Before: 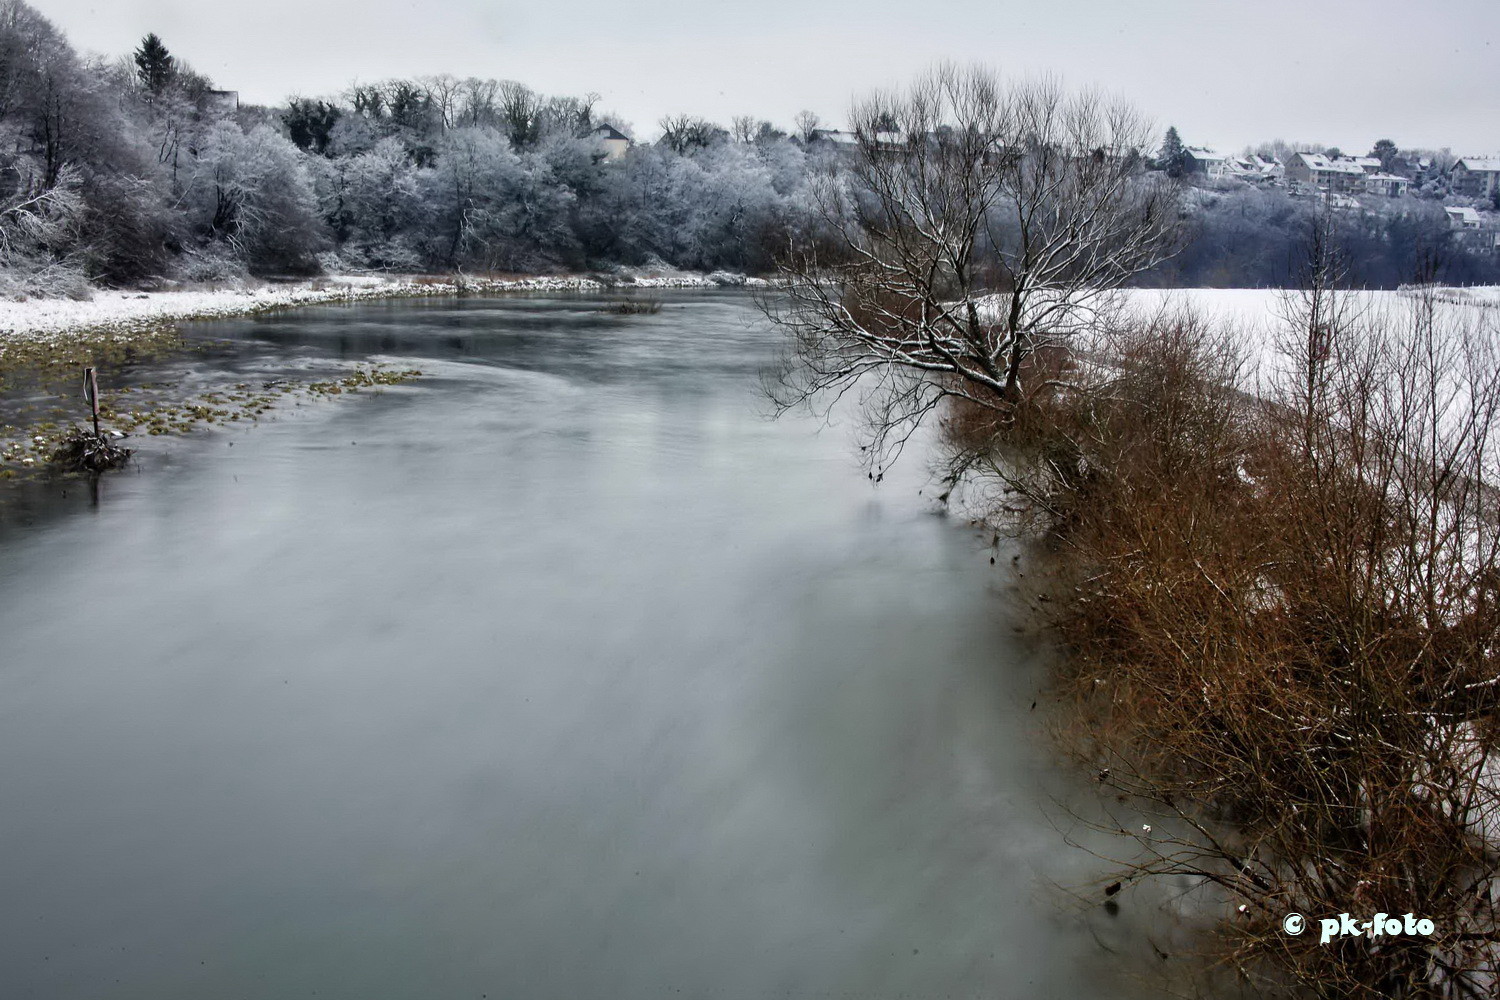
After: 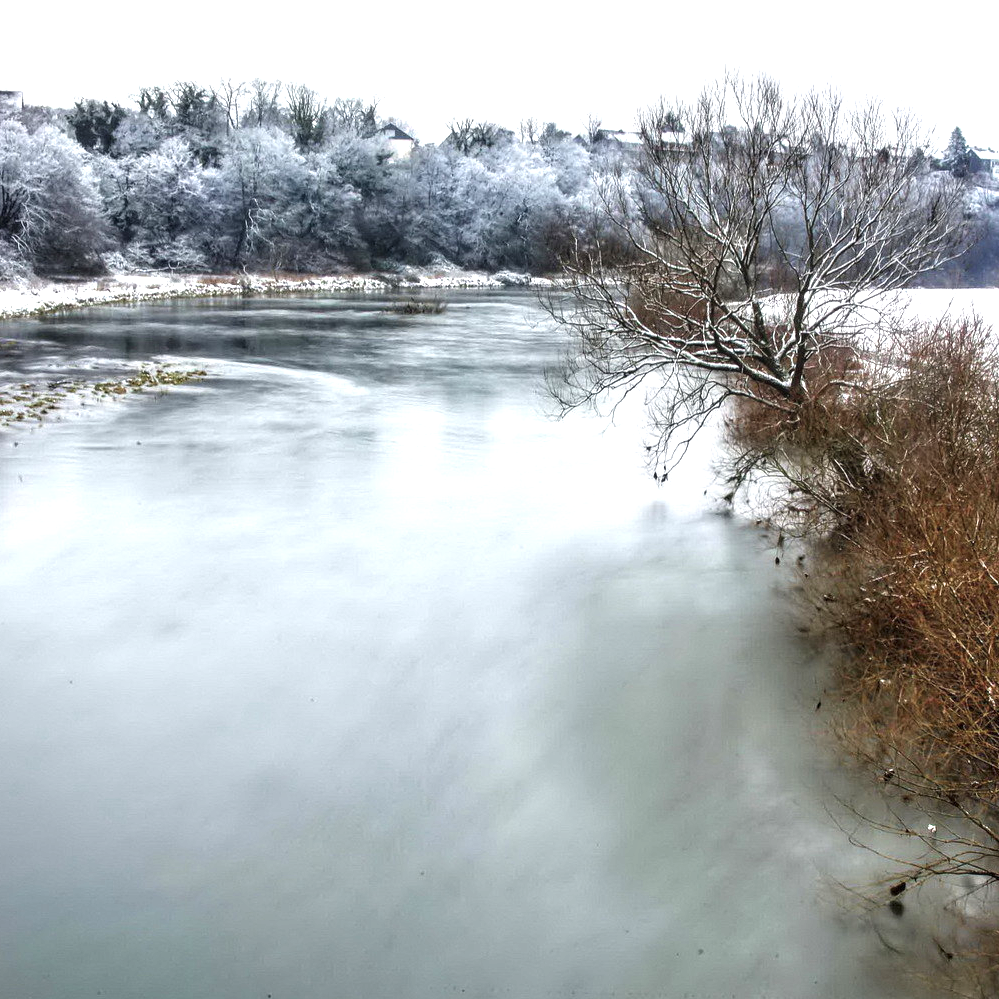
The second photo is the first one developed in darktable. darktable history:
local contrast: on, module defaults
exposure: black level correction -0.002, exposure 1.108 EV, compensate highlight preservation false
crop and rotate: left 14.387%, right 18.966%
